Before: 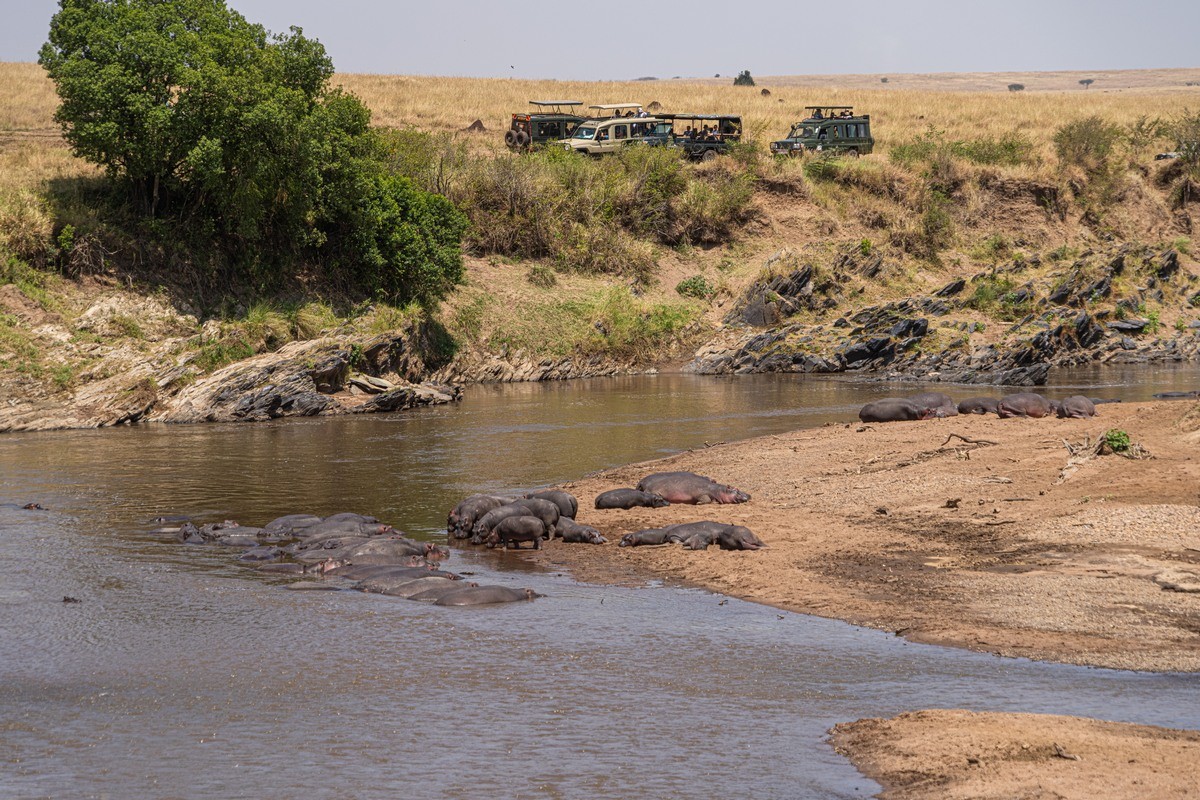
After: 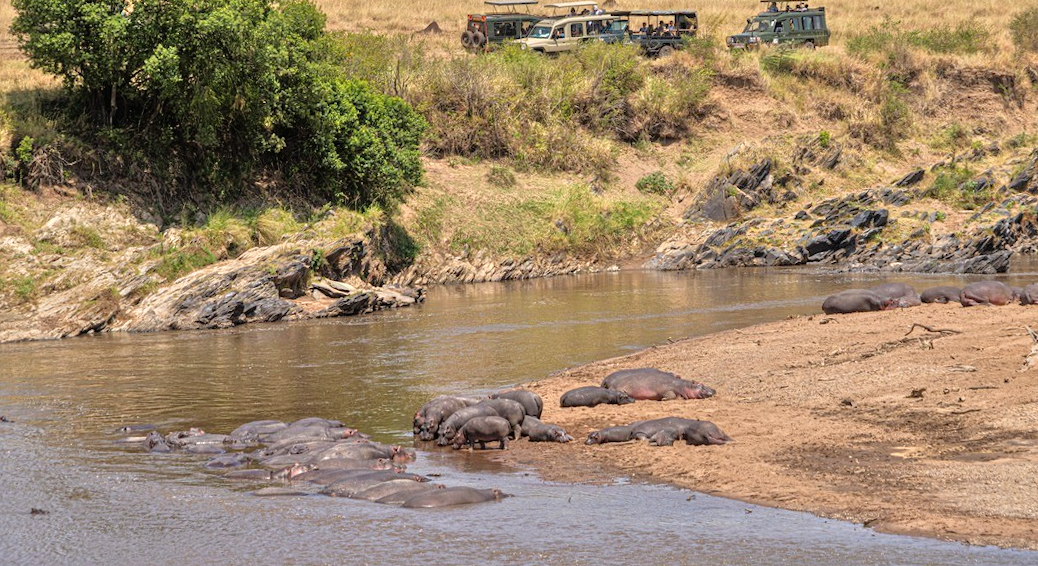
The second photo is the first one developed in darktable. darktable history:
rotate and perspective: rotation -1.42°, crop left 0.016, crop right 0.984, crop top 0.035, crop bottom 0.965
crop and rotate: left 2.425%, top 11.305%, right 9.6%, bottom 15.08%
tone equalizer: -7 EV 0.15 EV, -6 EV 0.6 EV, -5 EV 1.15 EV, -4 EV 1.33 EV, -3 EV 1.15 EV, -2 EV 0.6 EV, -1 EV 0.15 EV, mask exposure compensation -0.5 EV
